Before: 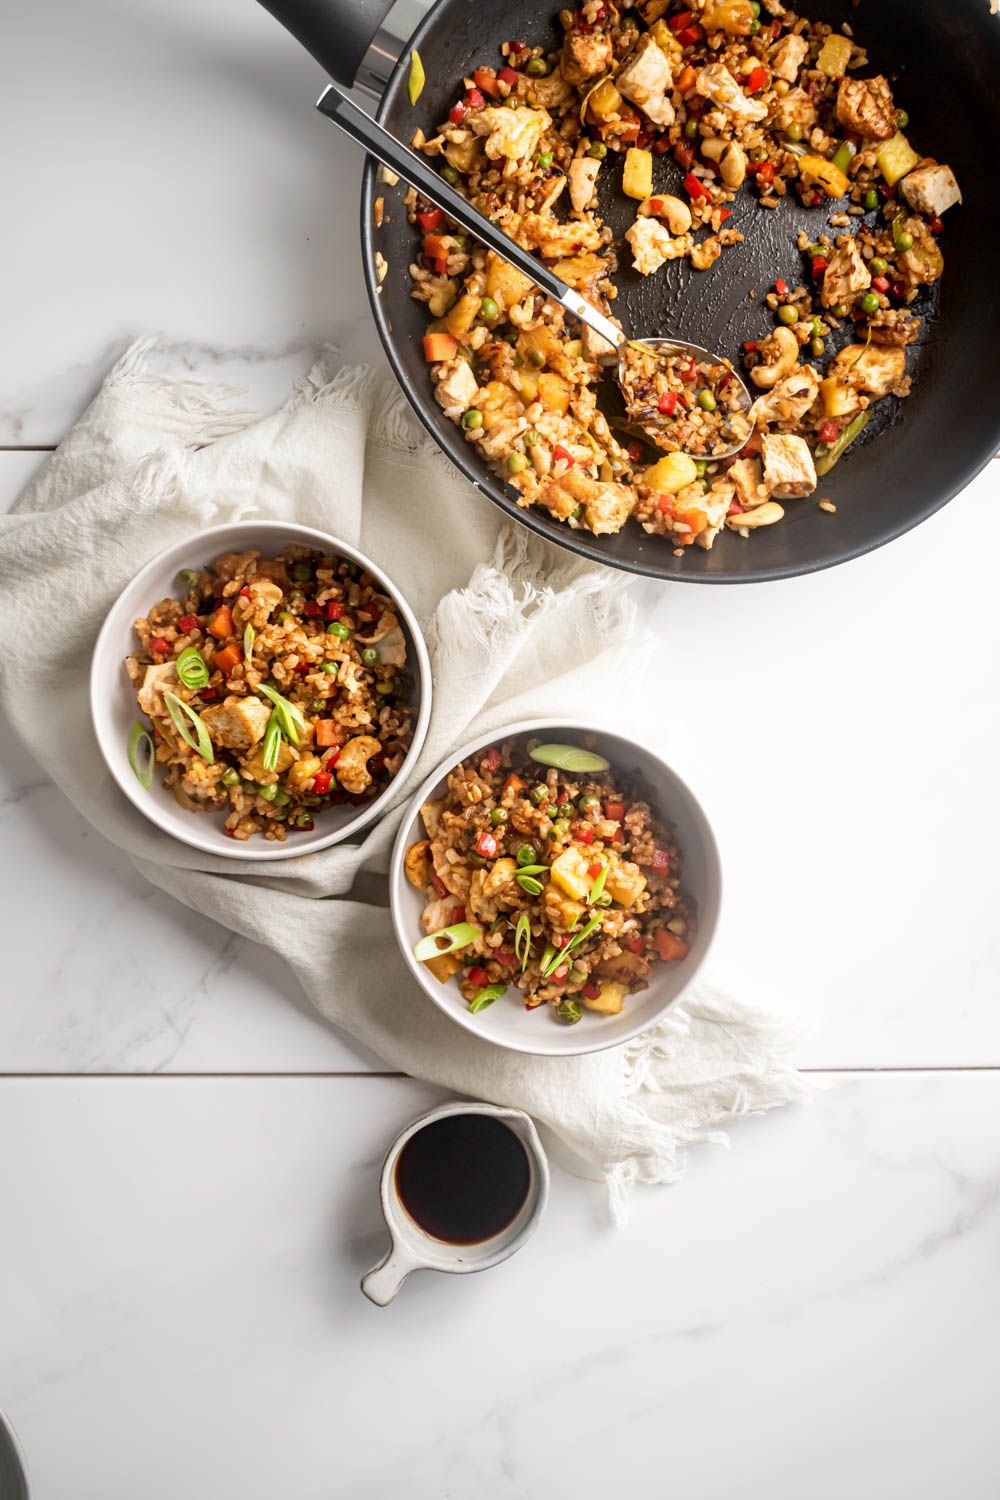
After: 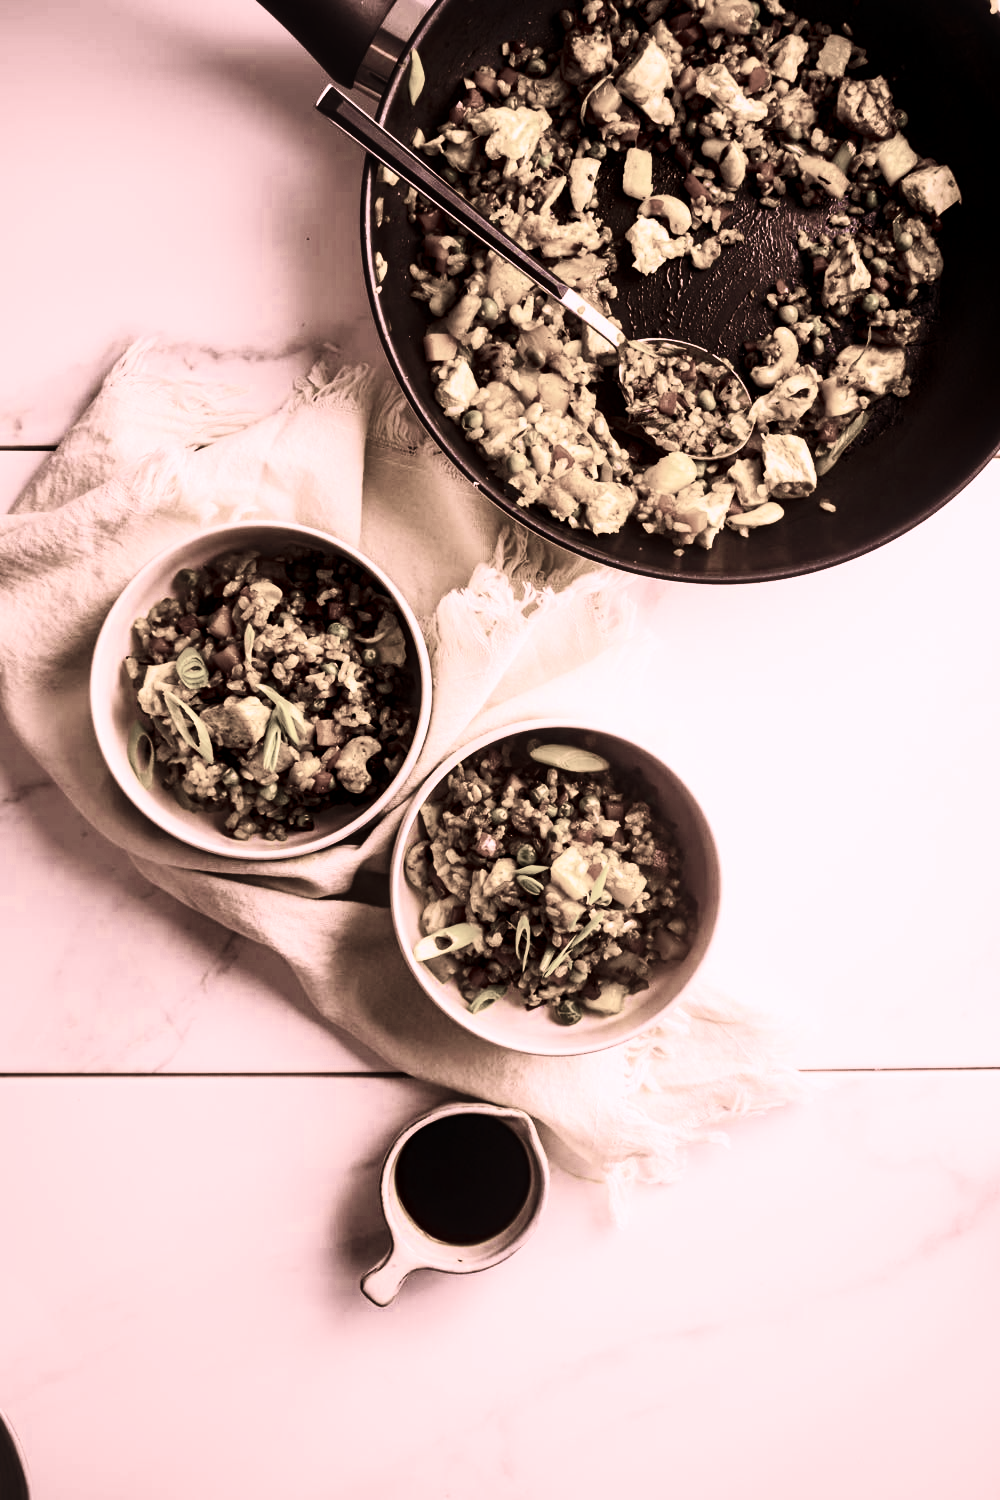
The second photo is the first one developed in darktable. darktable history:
tone curve: curves: ch0 [(0, 0) (0.003, 0.003) (0.011, 0.011) (0.025, 0.025) (0.044, 0.044) (0.069, 0.068) (0.1, 0.098) (0.136, 0.134) (0.177, 0.174) (0.224, 0.221) (0.277, 0.273) (0.335, 0.33) (0.399, 0.393) (0.468, 0.461) (0.543, 0.541) (0.623, 0.621) (0.709, 0.708) (0.801, 0.8) (0.898, 0.897) (1, 1)], preserve colors none
color look up table: target L [98.56, 94.91, 95.02, 87.73, 89.53, 86.39, 83.78, 77.12, 64.96, 56.52, 59.42, 35.65, 35.43, 16.83, 5.889, 200, 68.64, 76.22, 76.74, 72.21, 75.2, 40.49, 33.13, 32.88, 31.43, 11.98, 8.425, 4.443, 80.94, 82.22, 22.33, 55.52, 46.88, 30.17, 18.29, 13.45, 12.36, 18.04, 9.539, 0.707, 0.335, 86.13, 74.12, 79.8, 47.22, 21.82, 46.16, 11.27, 14.25], target a [1.084, 0.553, -0.791, -2.3, 5.57, -2.966, 7.78, 2.485, -1.591, 5.174, 4.025, -1.154, -0.242, -1.647, 3.454, 0, 21.01, 15.5, 10.22, 15.91, 9.984, 14.84, 16.04, 19.36, 6.511, 11.49, 8.355, 9.981, 19.71, 17.05, 16.74, 24.75, 22.01, 19.99, 16.15, 15.24, 14.71, 16.01, 13.9, 2.044, 0.272, -7.443, 10.26, 4.508, 10.52, 16.27, -1.404, 11.7, 4.641], target b [3.023, 23.92, 28.61, 7.267, 10.64, 24.17, 22.4, 22.9, 13.14, 13.1, 18.31, 12.95, 13.29, 9.365, 4.344, 0, 14.14, 22.07, 22.62, 19.1, 22.06, 14.8, 9.32, 10.36, 12.92, 7.28, 4.002, 3.991, -3.323, 6.056, -10.23, -6.983, 0.638, -6.635, 3.686, -7.304, -4.614, -5.869, -6.789, -0.939, 0.097, -3.124, -5.129, -0.56, -4.558, -6.26, 1.956, -7.123, -3.403], num patches 49
